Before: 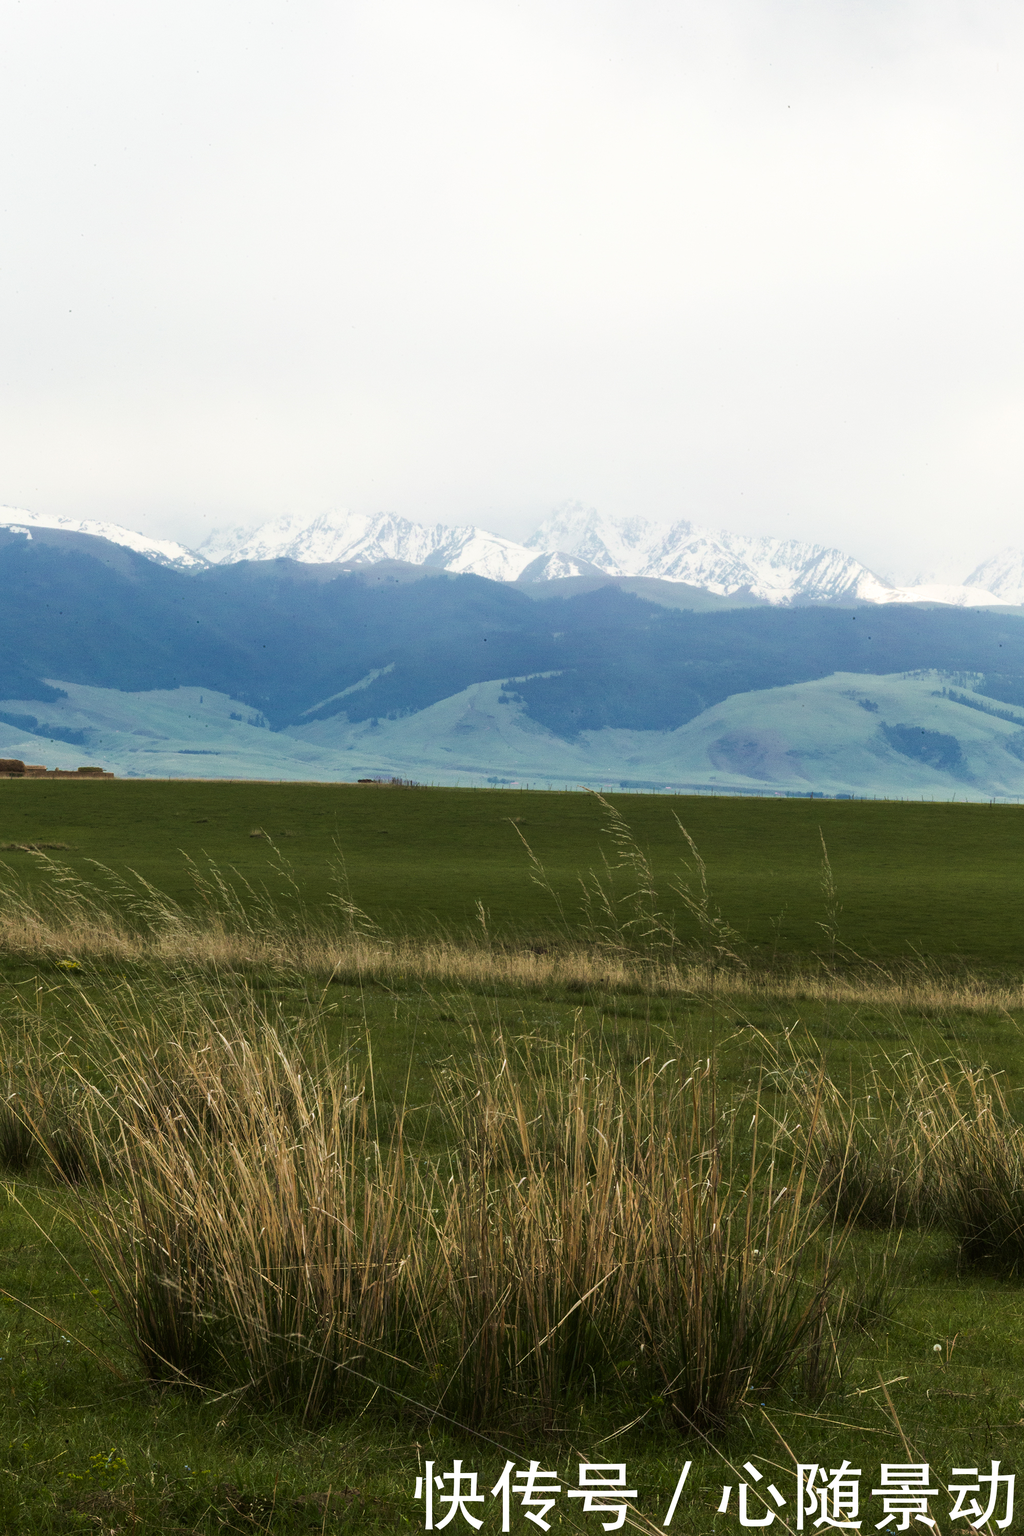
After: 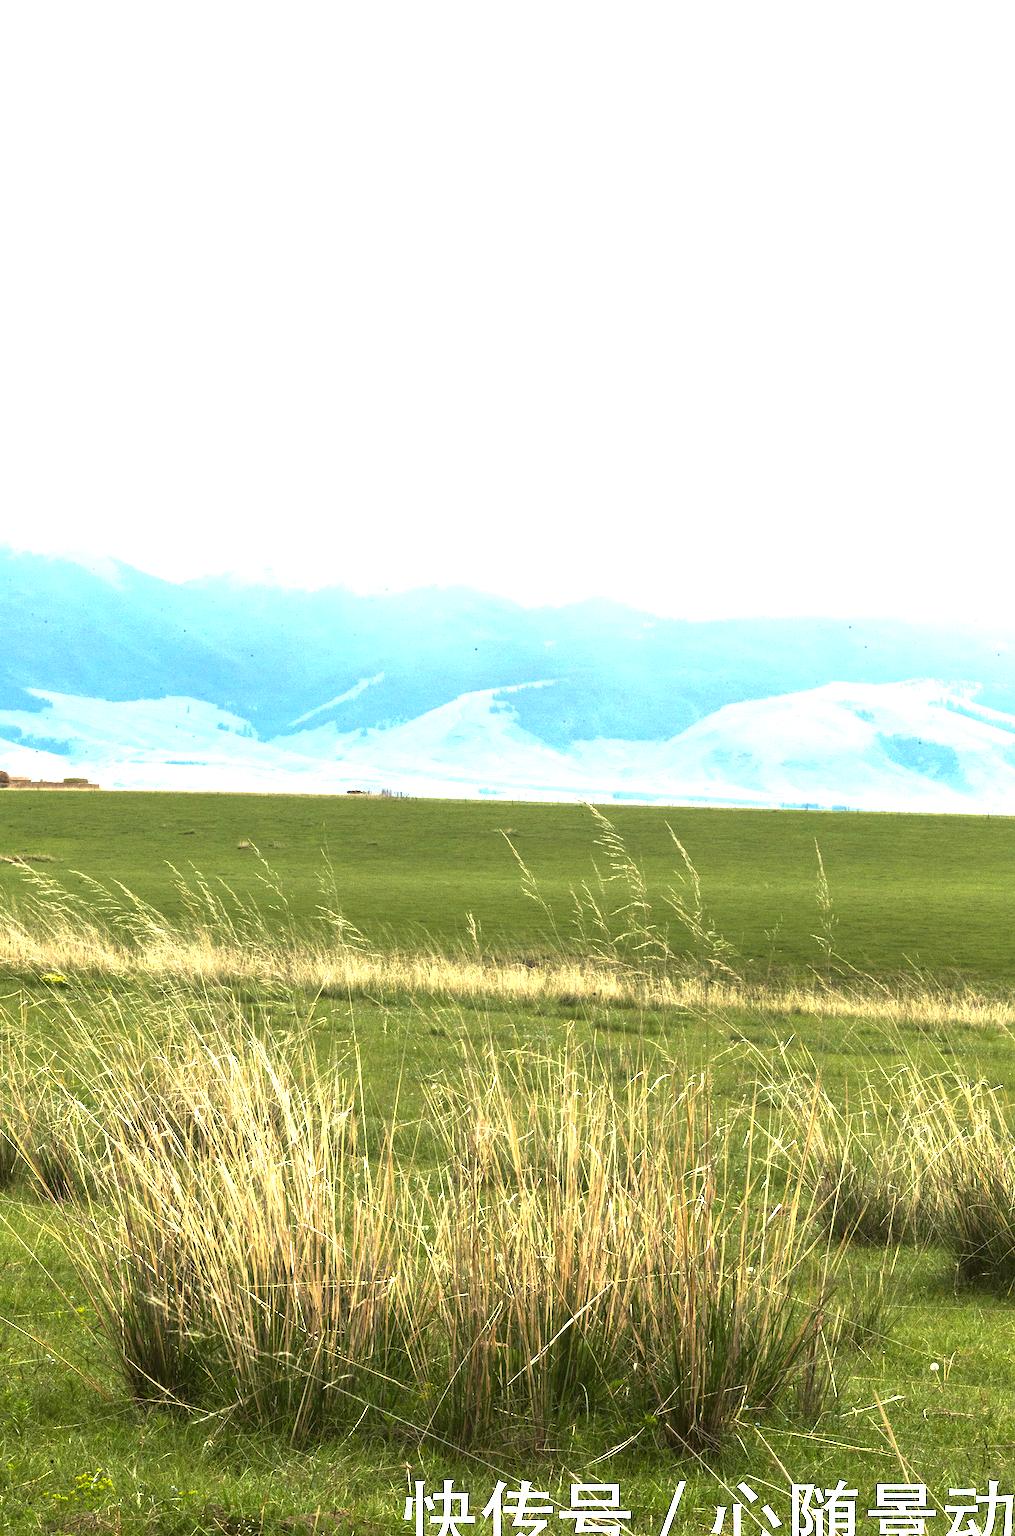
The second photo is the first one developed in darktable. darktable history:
exposure: exposure 2.271 EV, compensate exposure bias true, compensate highlight preservation false
crop and rotate: left 1.557%, right 0.638%, bottom 1.336%
